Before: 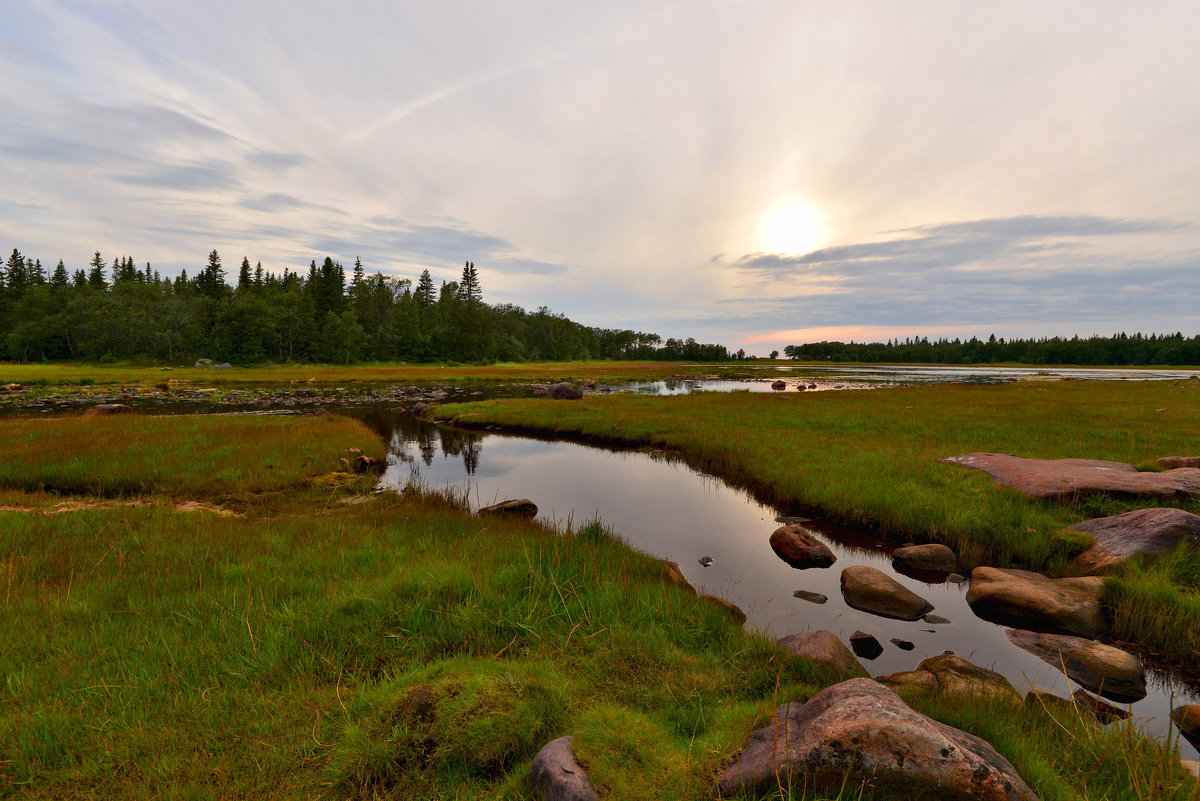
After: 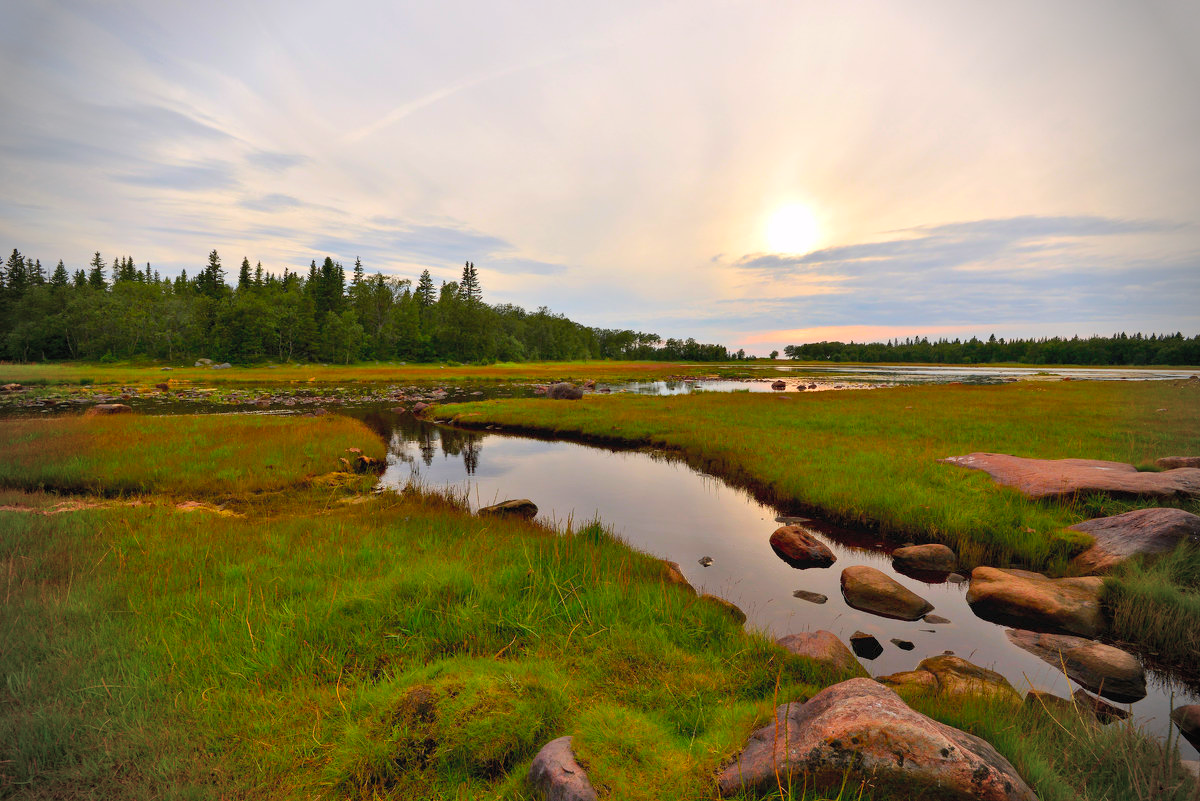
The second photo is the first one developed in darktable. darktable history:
contrast brightness saturation: contrast 0.066, brightness 0.172, saturation 0.398
vignetting: fall-off radius 32.67%
